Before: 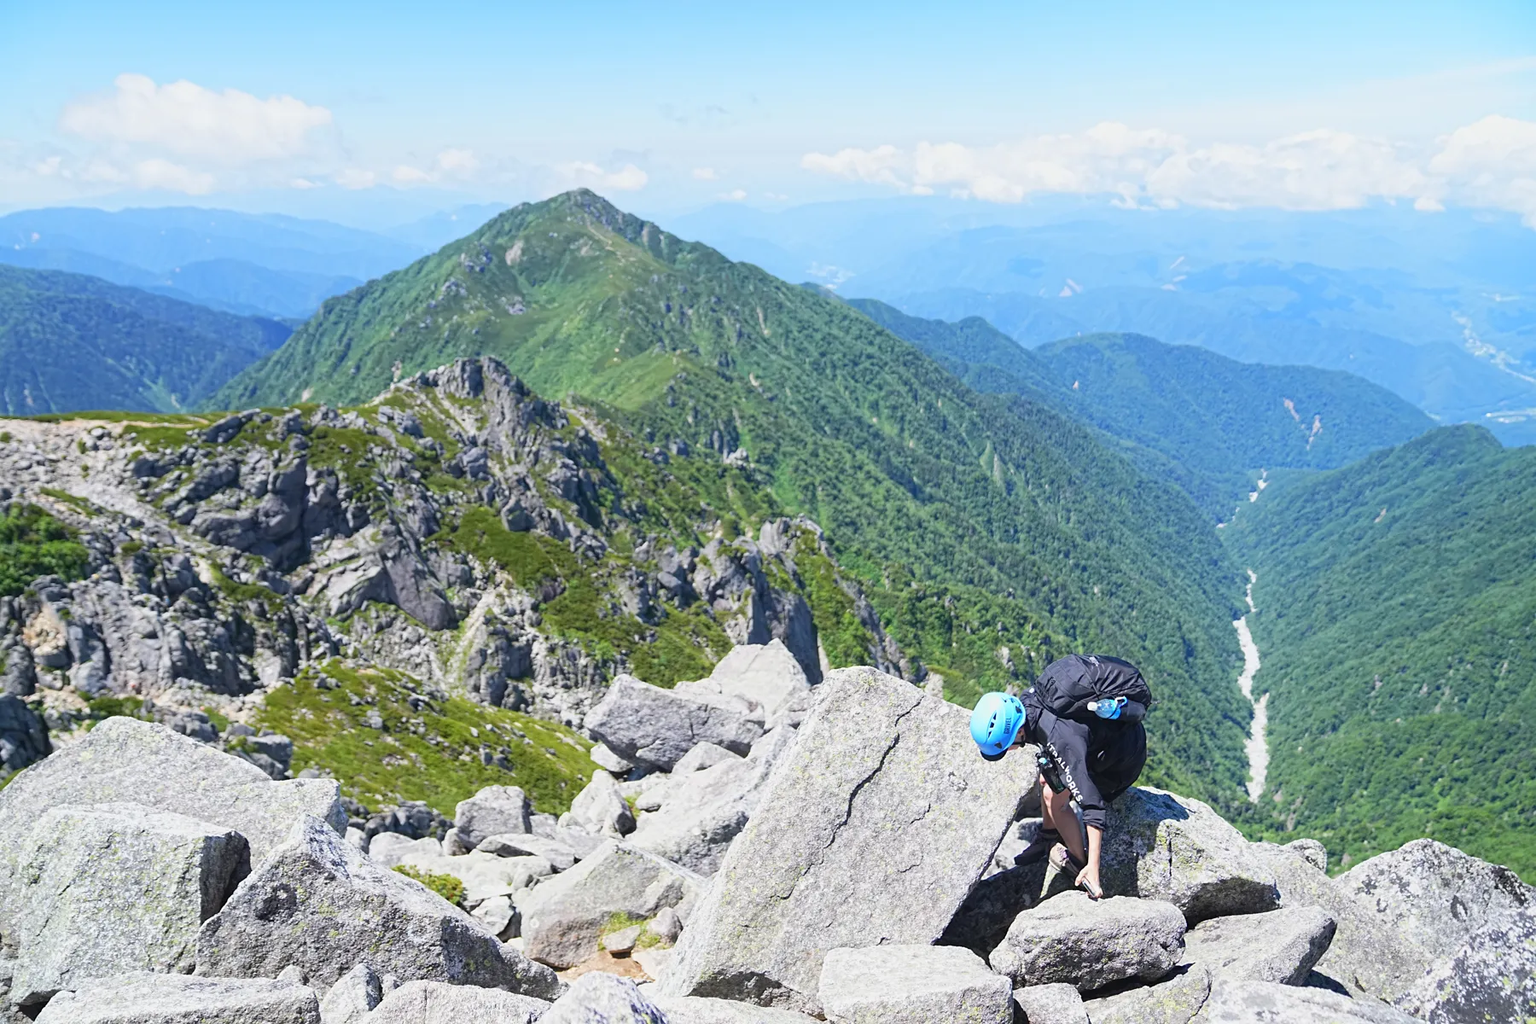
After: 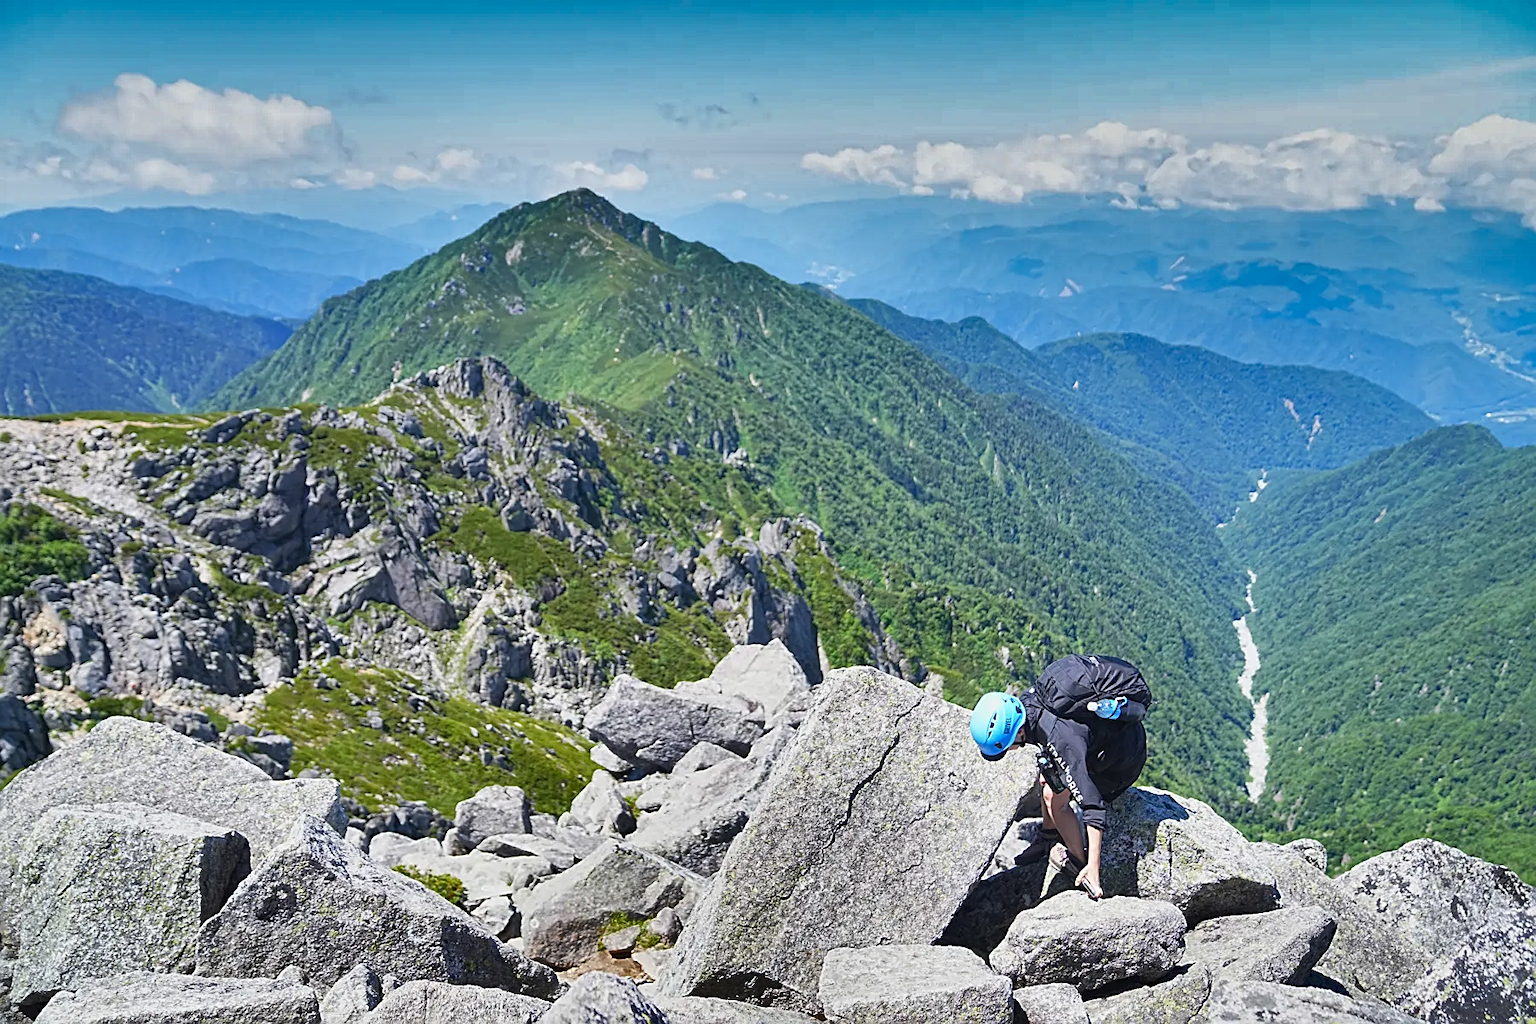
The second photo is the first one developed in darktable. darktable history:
shadows and highlights: shadows 21, highlights -82.38, soften with gaussian
sharpen: on, module defaults
base curve: curves: ch0 [(0, 0) (0.297, 0.298) (1, 1)], preserve colors none
